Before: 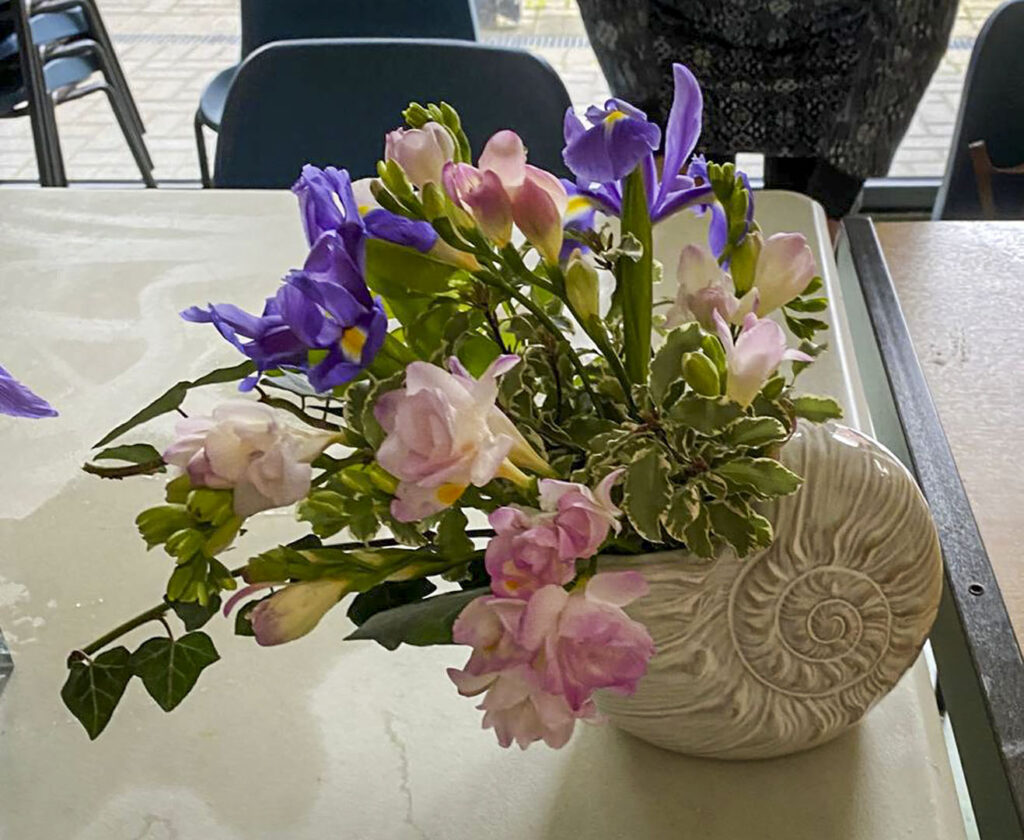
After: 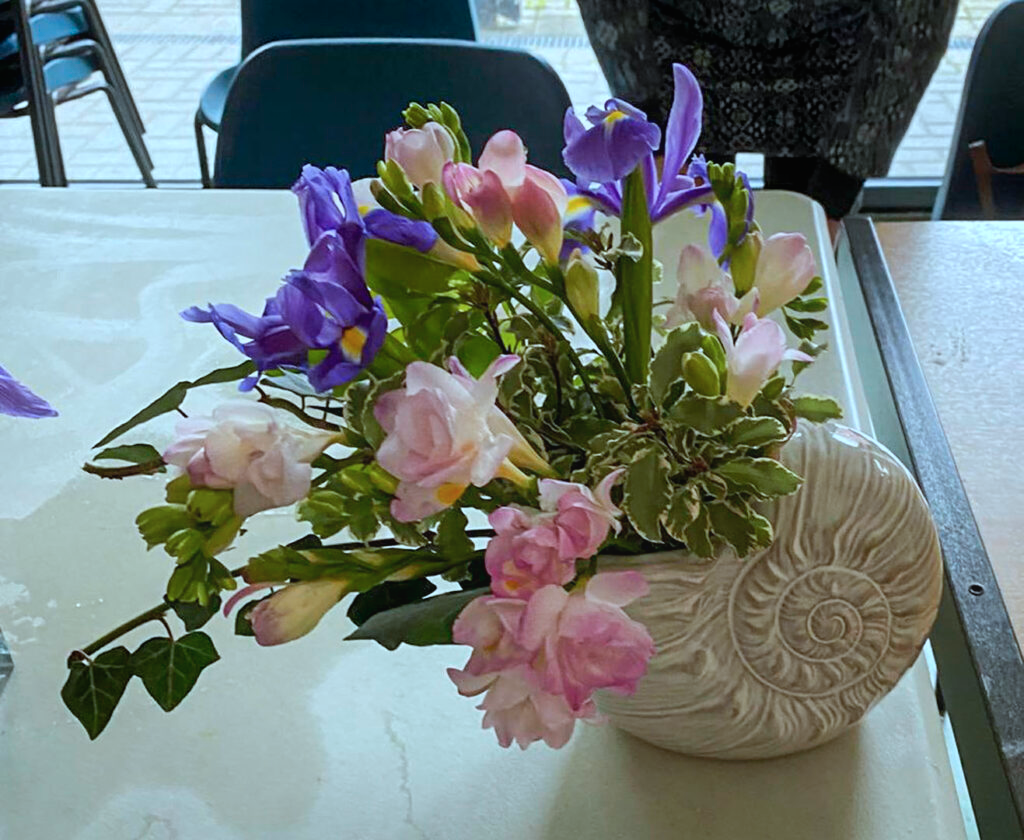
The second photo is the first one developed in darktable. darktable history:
contrast equalizer: octaves 7, y [[0.6 ×6], [0.55 ×6], [0 ×6], [0 ×6], [0 ×6]], mix -0.2
color correction: highlights a* -10.69, highlights b* -19.19
